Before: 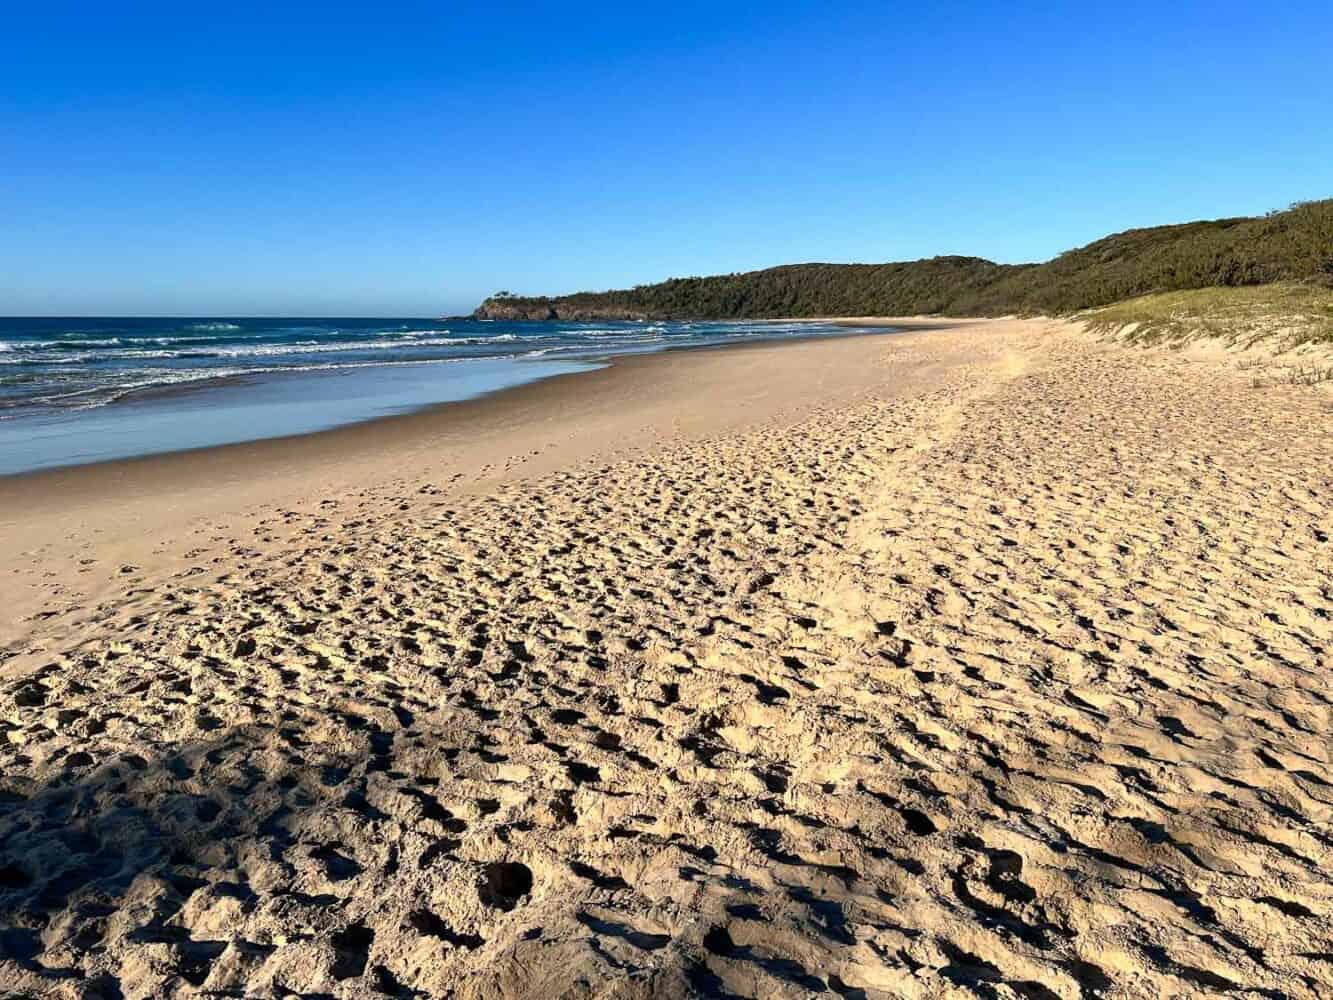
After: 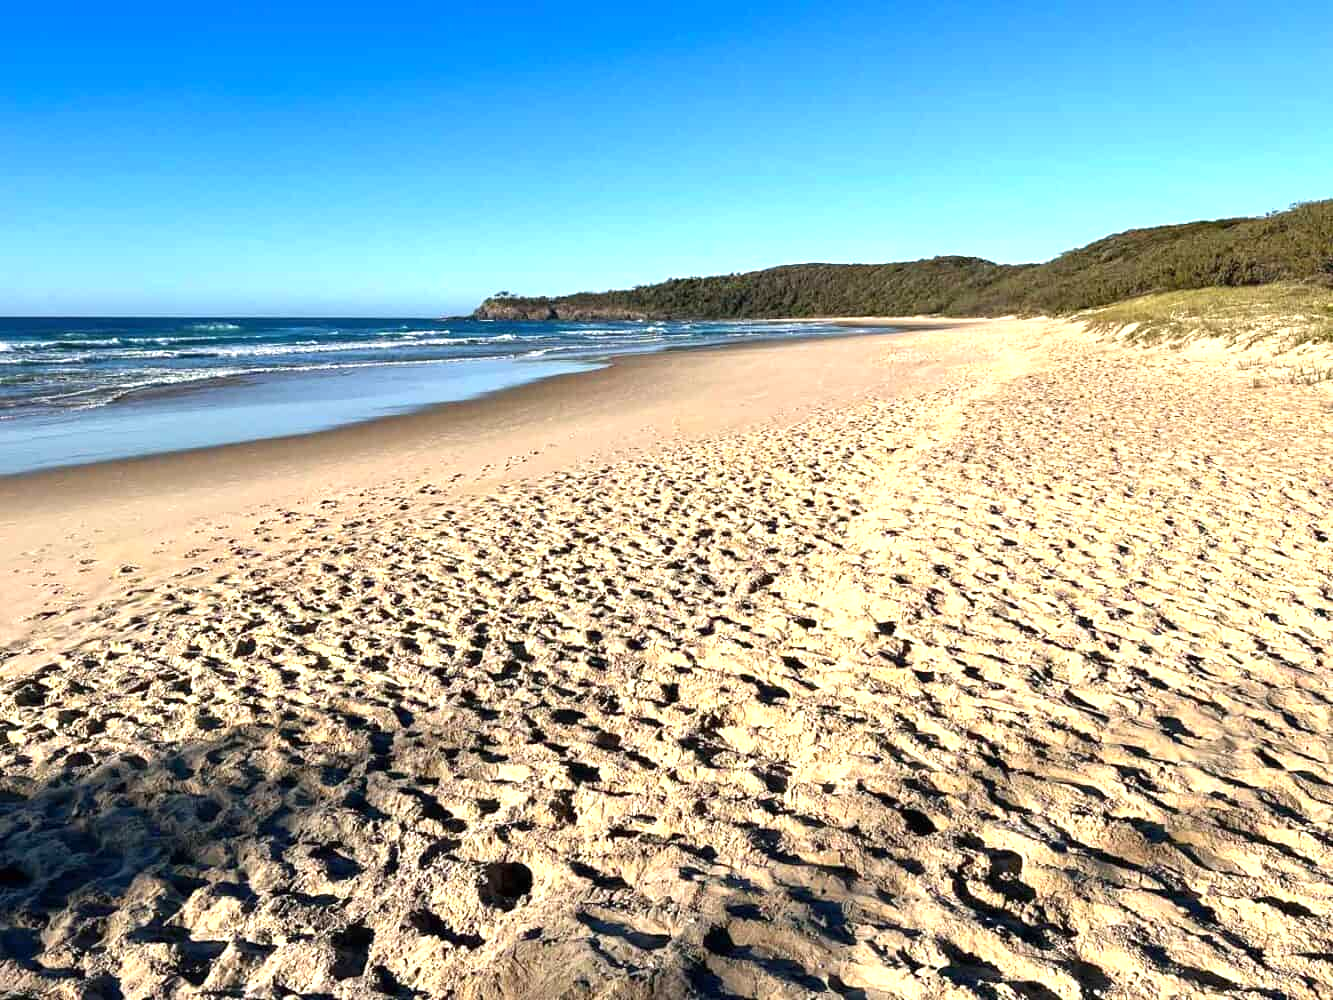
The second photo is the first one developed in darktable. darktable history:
exposure: exposure 0.738 EV, compensate exposure bias true, compensate highlight preservation false
